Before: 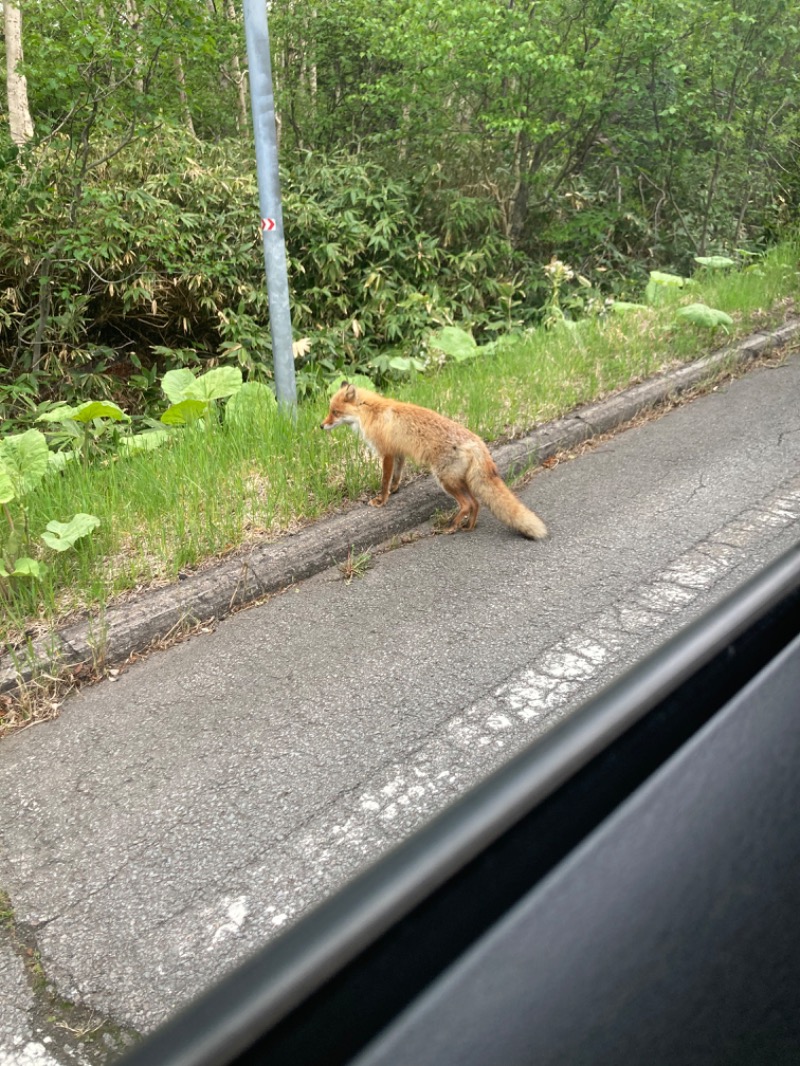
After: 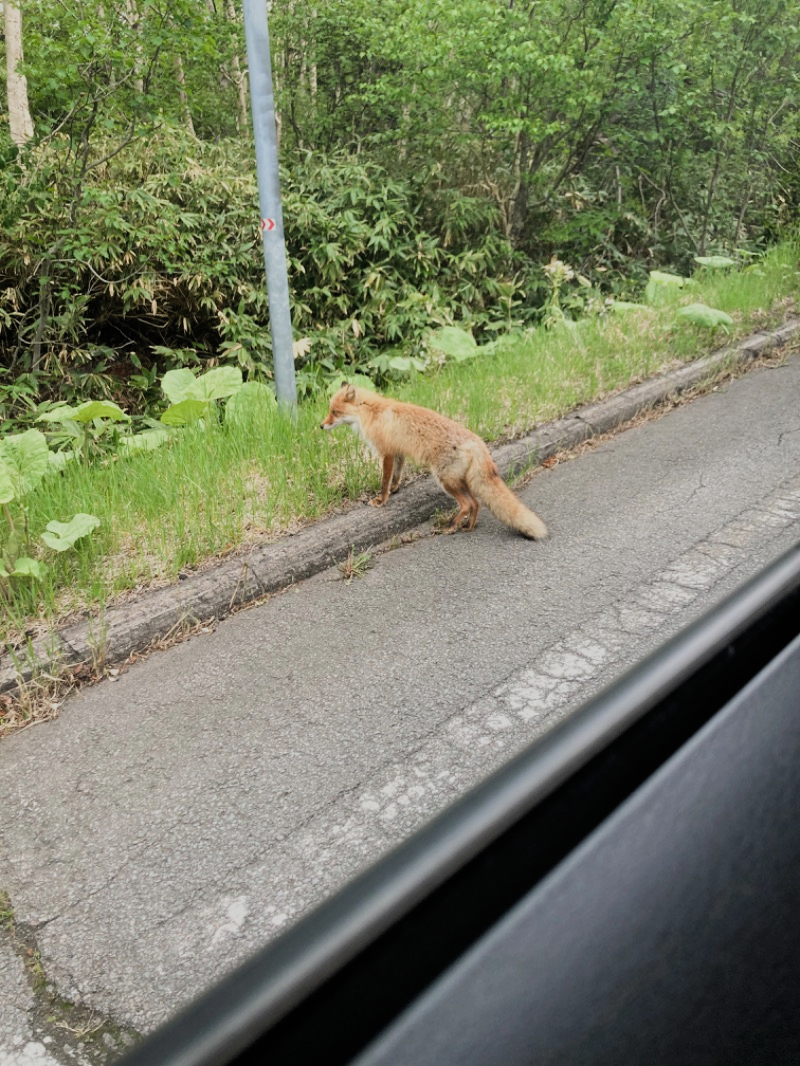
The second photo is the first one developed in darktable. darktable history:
filmic rgb: black relative exposure -7.65 EV, white relative exposure 4.56 EV, hardness 3.61, contrast 1.113, color science v5 (2021), contrast in shadows safe, contrast in highlights safe
